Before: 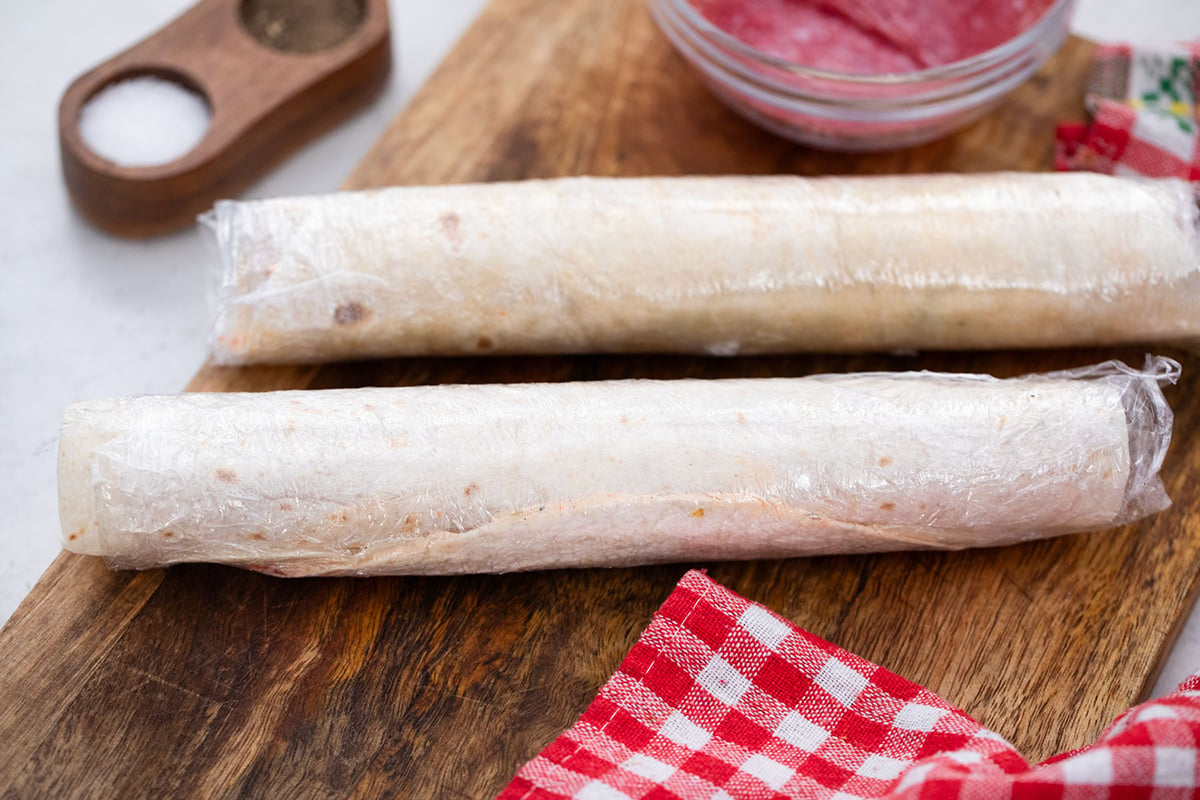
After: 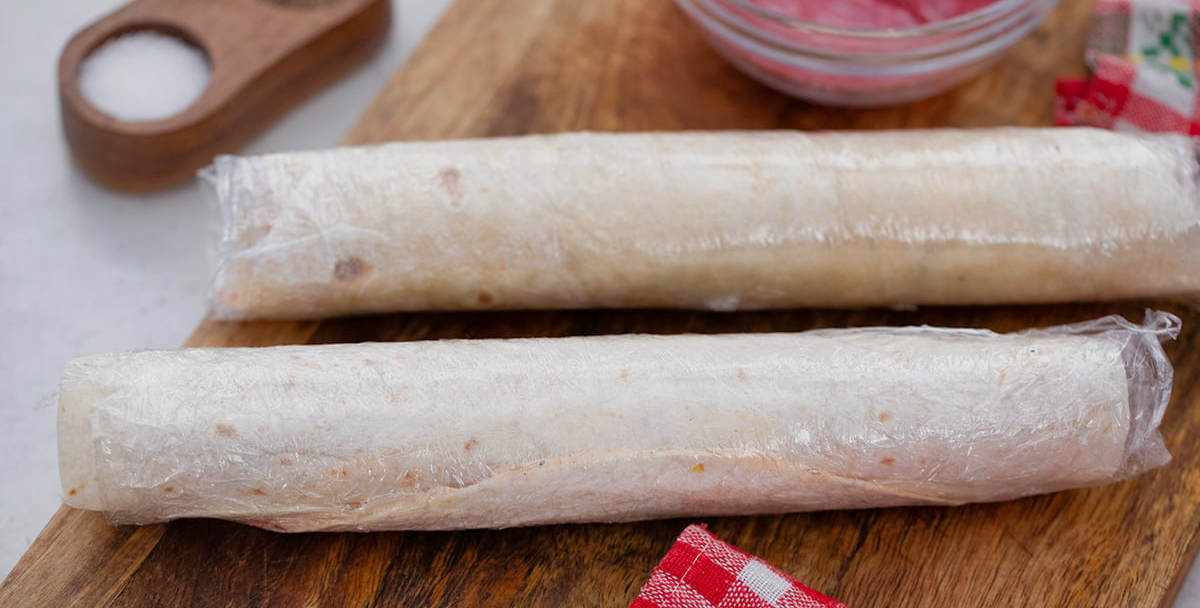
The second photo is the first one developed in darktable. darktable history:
tone equalizer: -8 EV 0.216 EV, -7 EV 0.386 EV, -6 EV 0.422 EV, -5 EV 0.258 EV, -3 EV -0.25 EV, -2 EV -0.426 EV, -1 EV -0.409 EV, +0 EV -0.242 EV, edges refinement/feathering 500, mask exposure compensation -1.57 EV, preserve details no
crop: top 5.723%, bottom 18.206%
